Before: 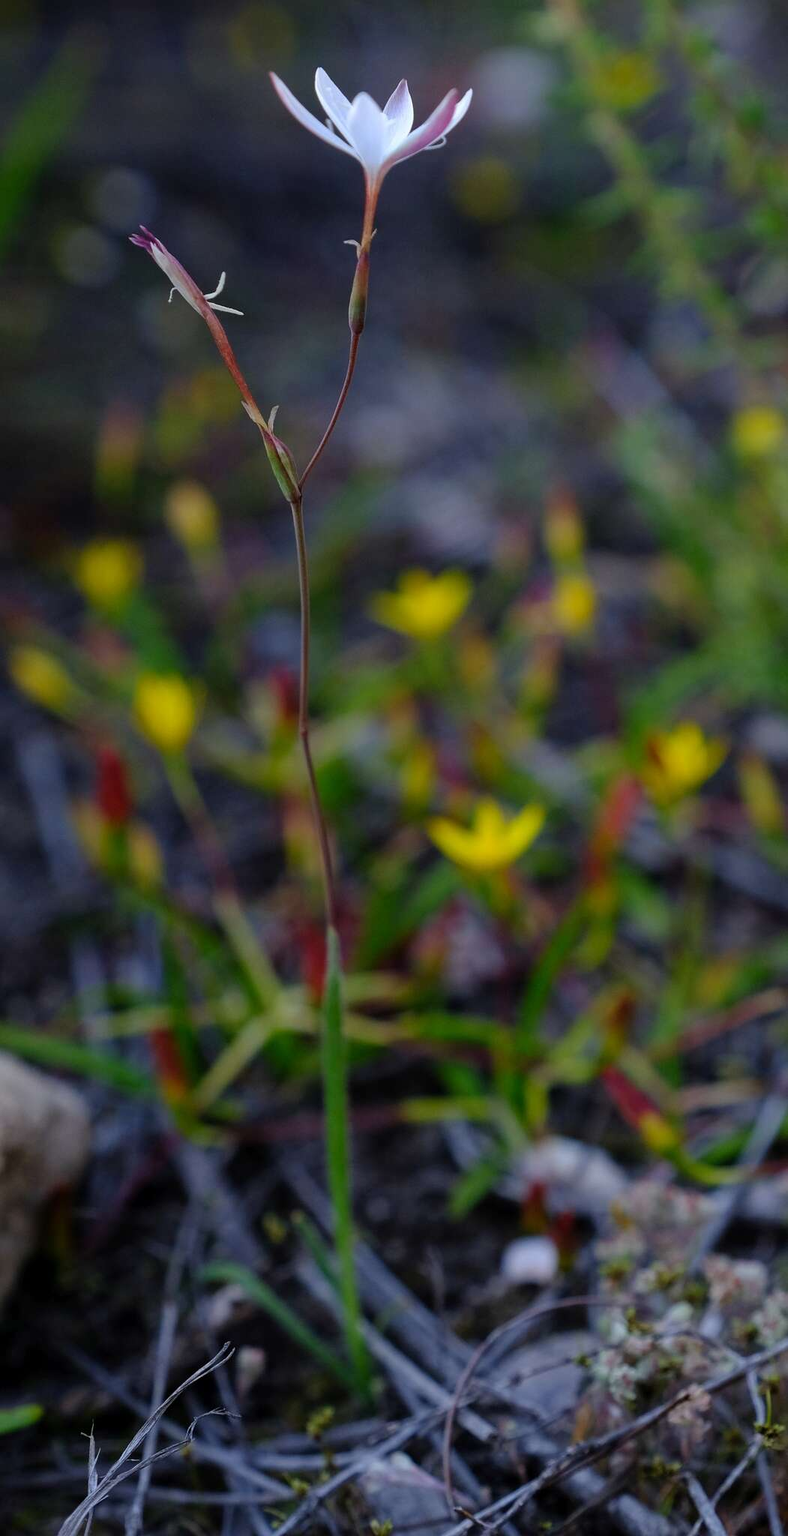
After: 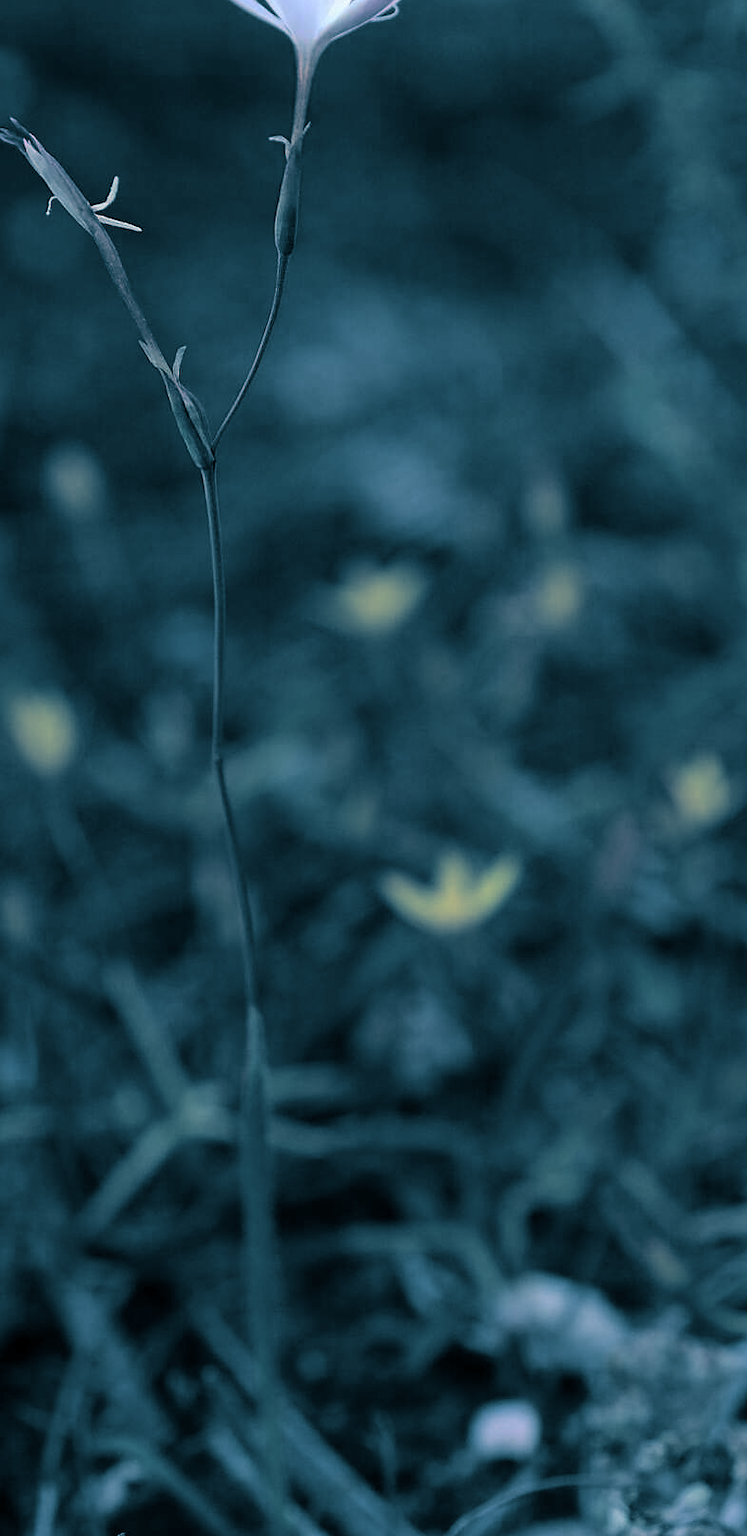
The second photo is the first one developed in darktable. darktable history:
crop: left 16.768%, top 8.653%, right 8.362%, bottom 12.485%
split-toning: shadows › hue 212.4°, balance -70
sharpen: radius 1.864, amount 0.398, threshold 1.271
